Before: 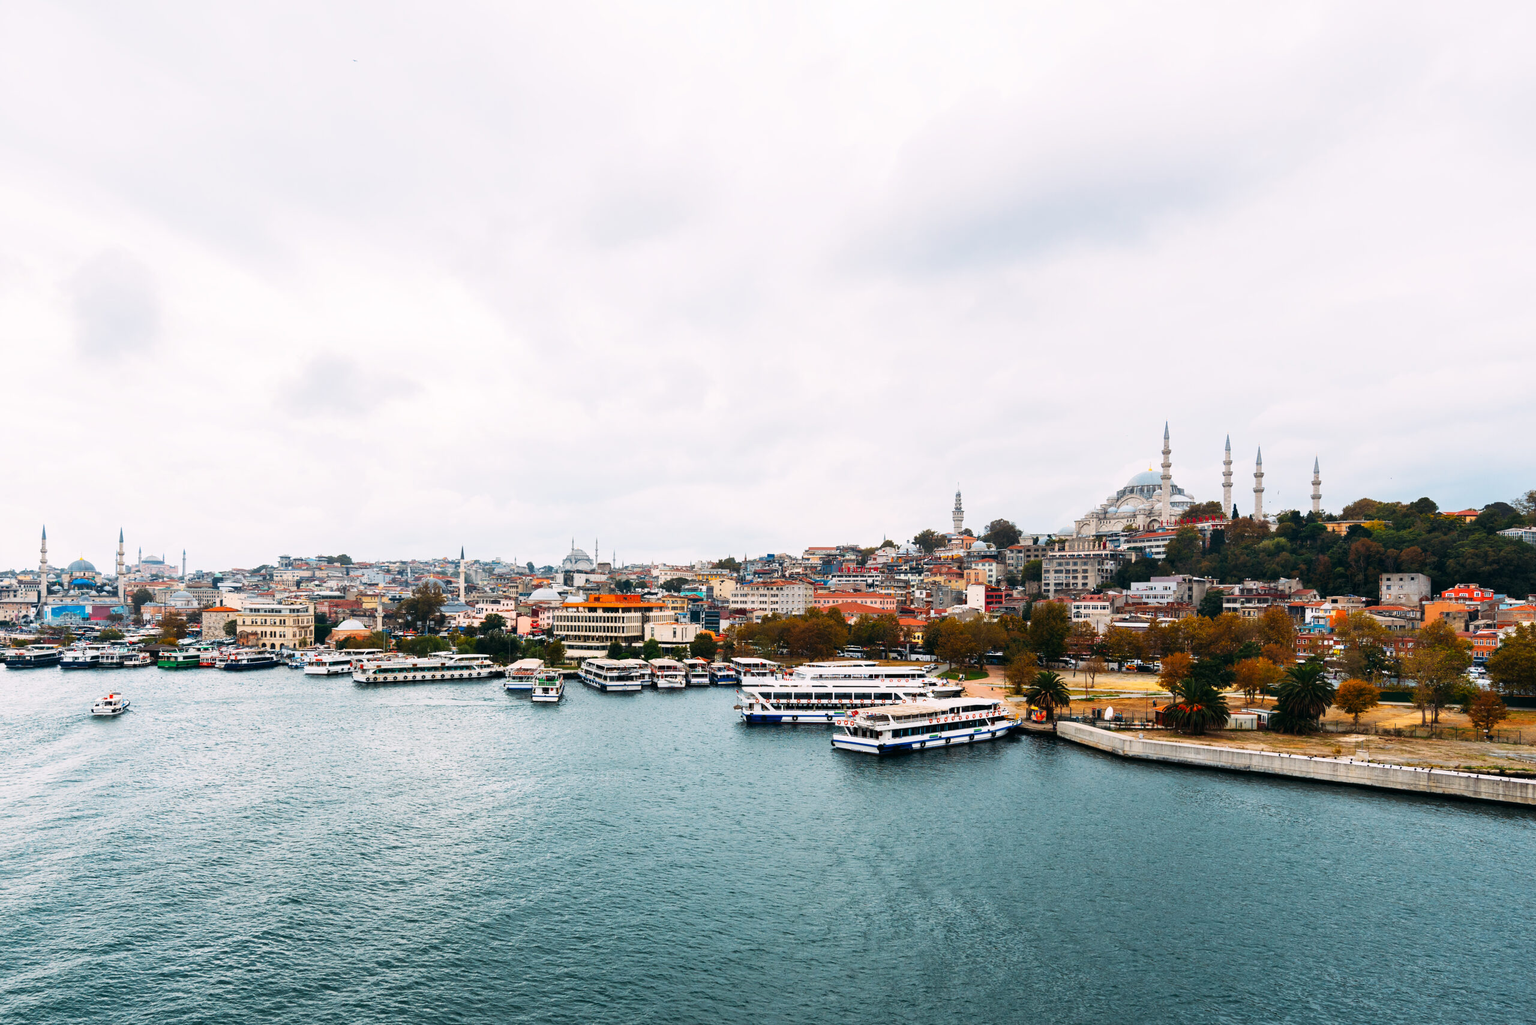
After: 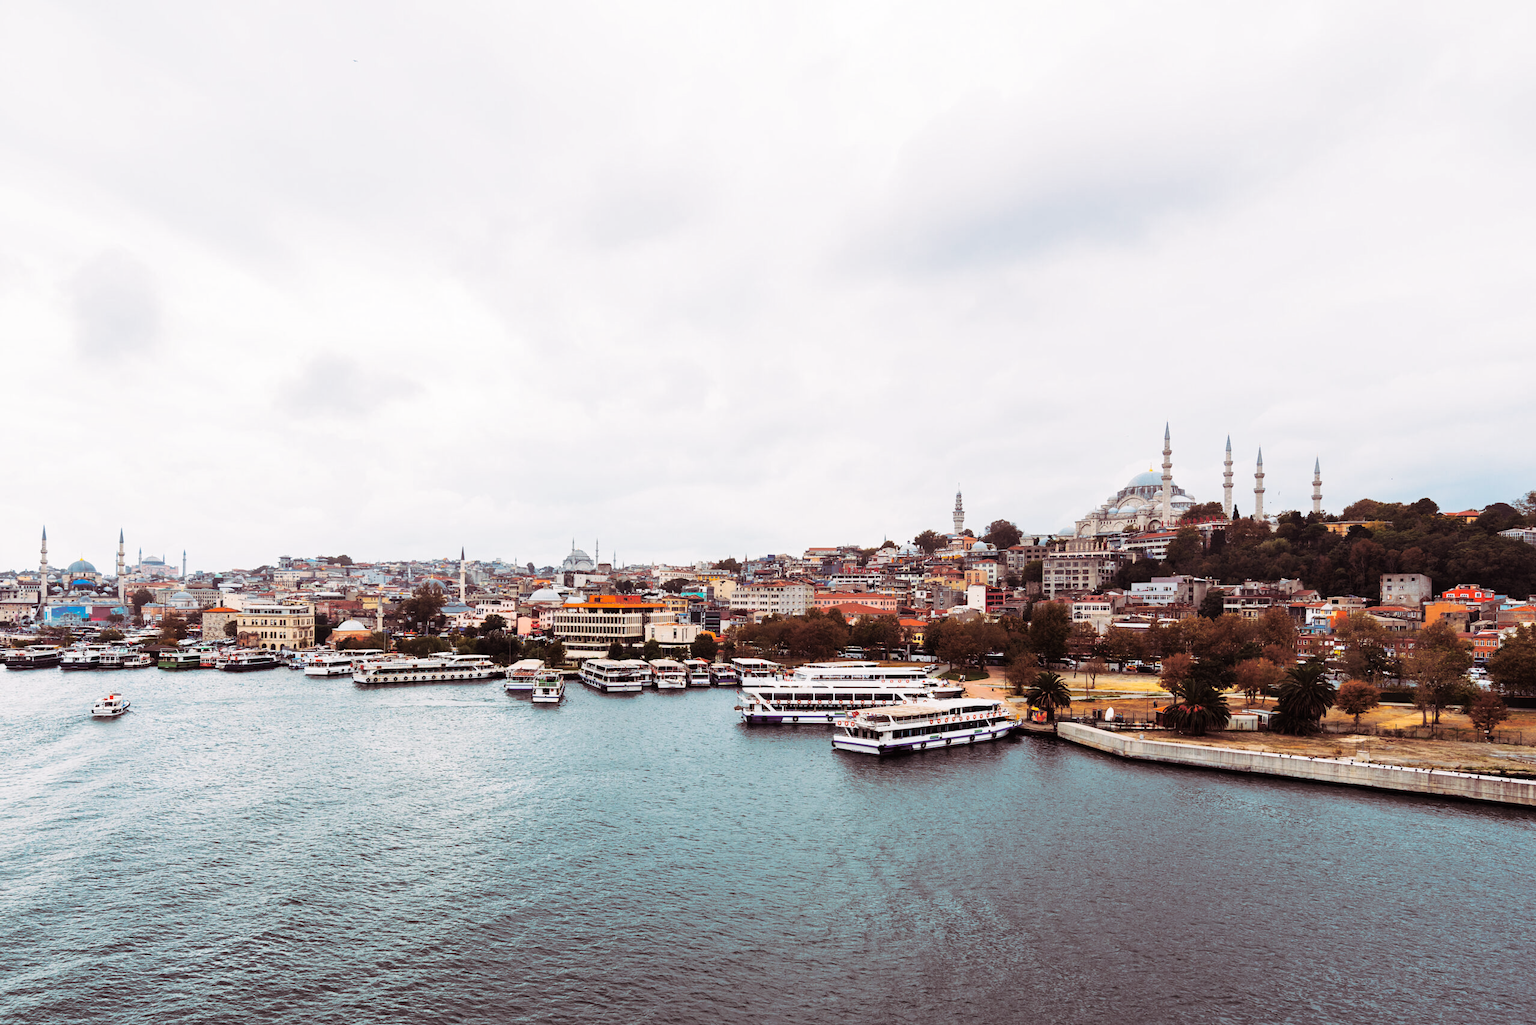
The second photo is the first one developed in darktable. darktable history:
split-toning: shadows › saturation 0.41, highlights › saturation 0, compress 33.55%
